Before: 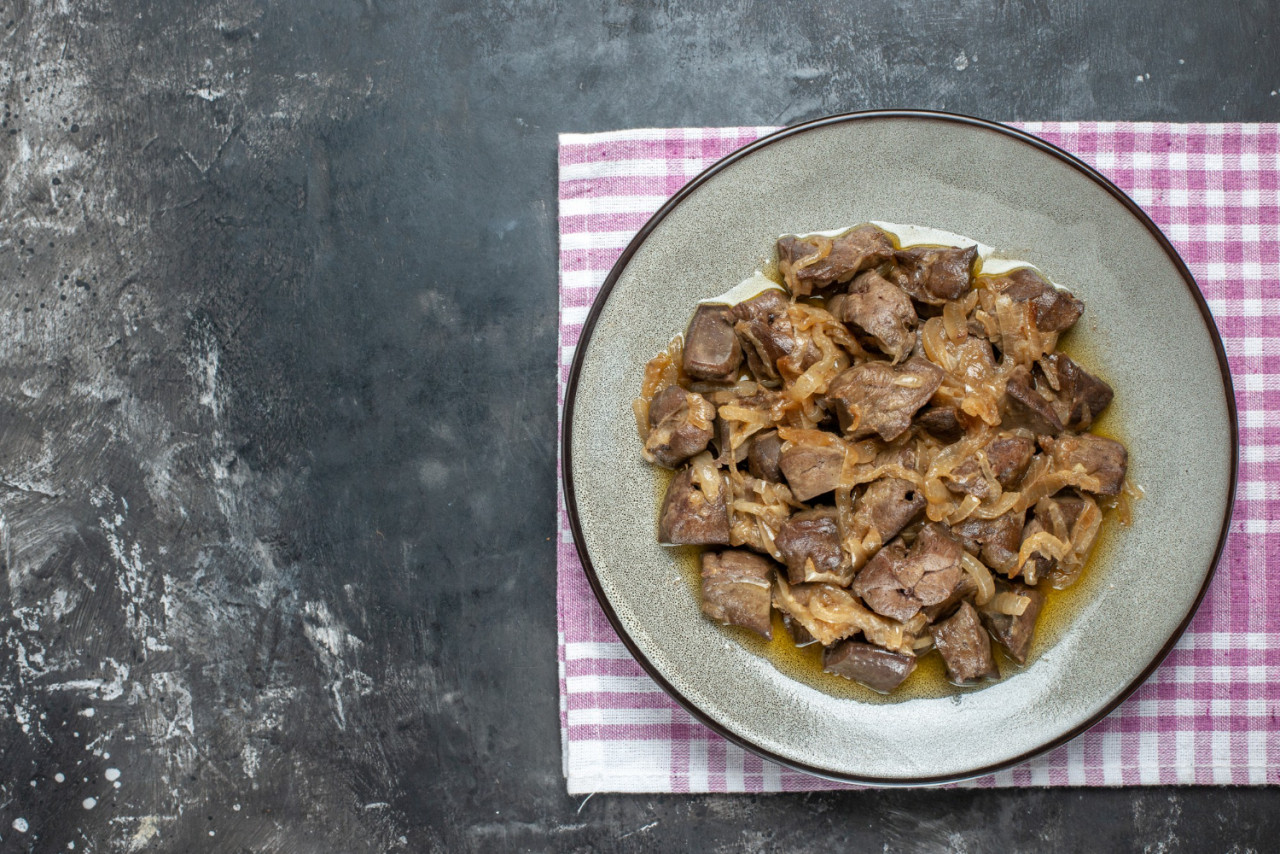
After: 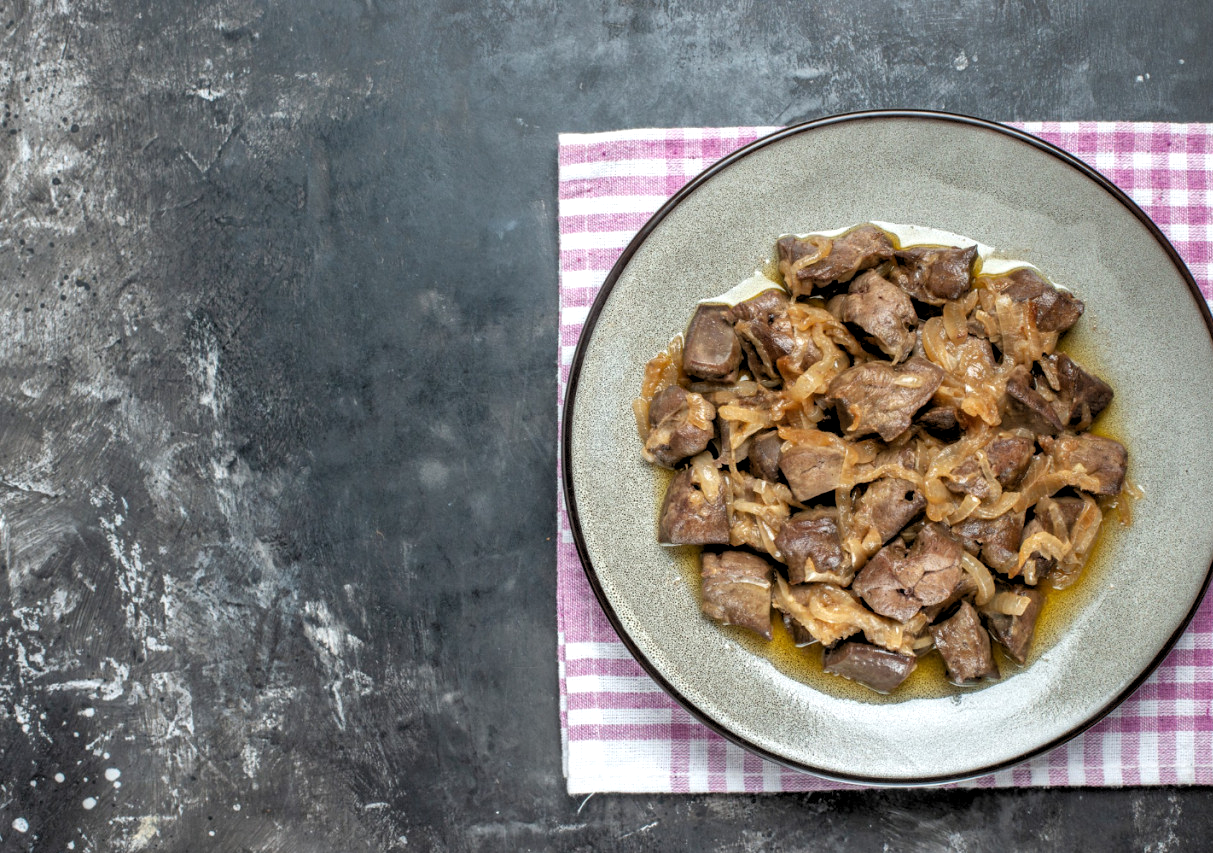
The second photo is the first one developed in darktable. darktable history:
rgb levels: levels [[0.01, 0.419, 0.839], [0, 0.5, 1], [0, 0.5, 1]]
shadows and highlights: soften with gaussian
crop and rotate: right 5.167%
